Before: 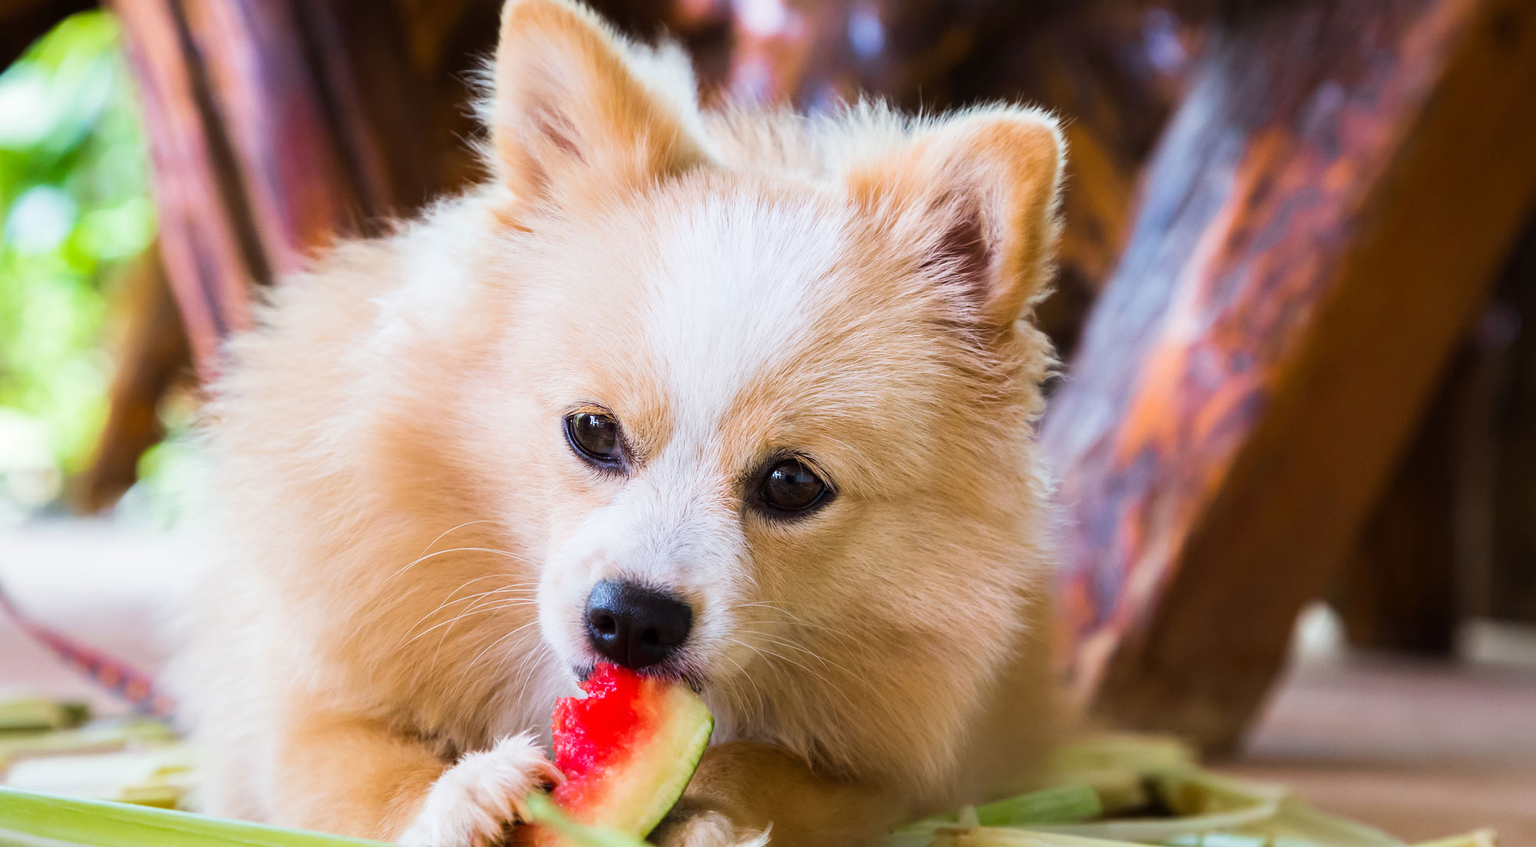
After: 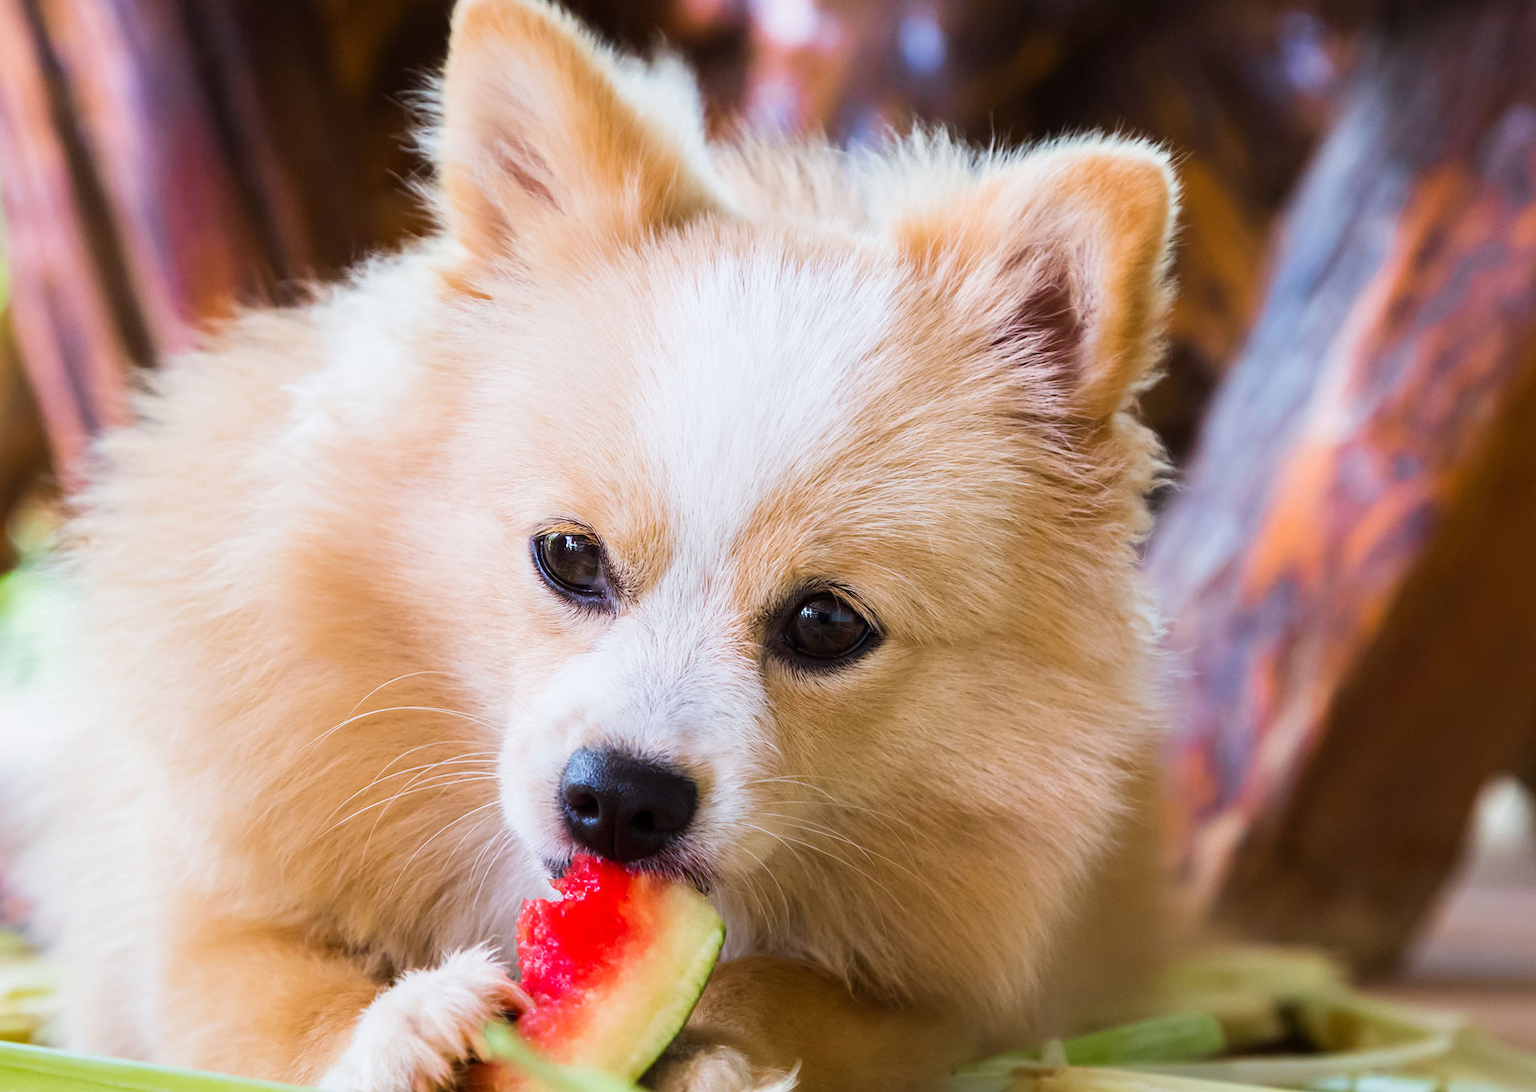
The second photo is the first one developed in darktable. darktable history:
crop: left 9.899%, right 12.547%
